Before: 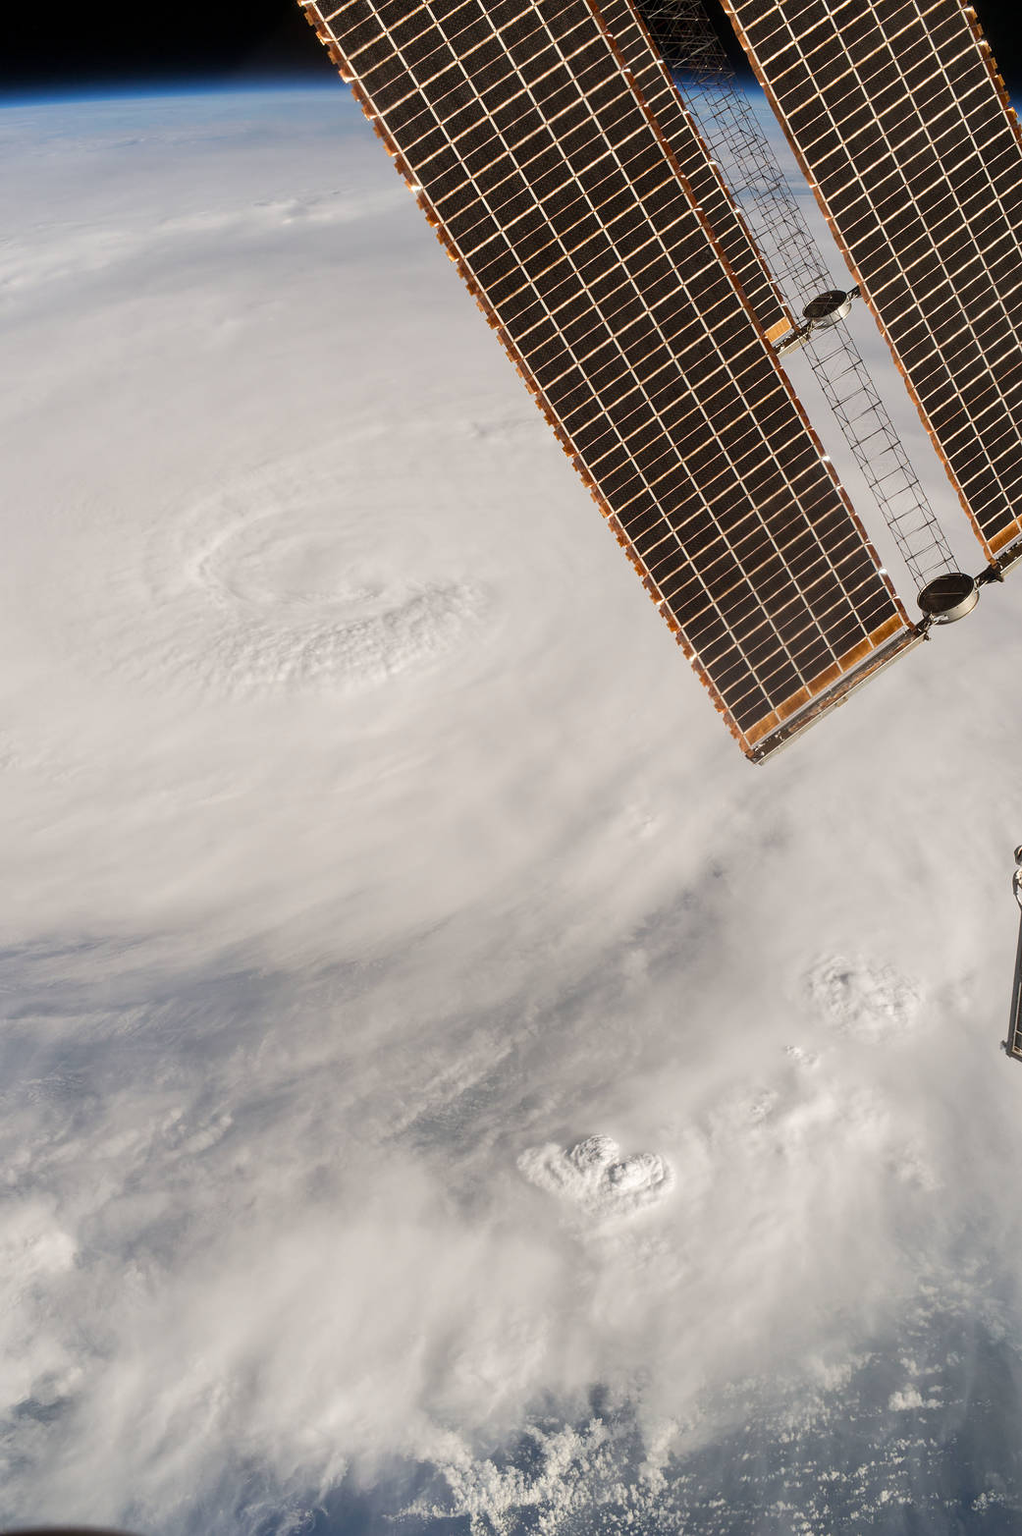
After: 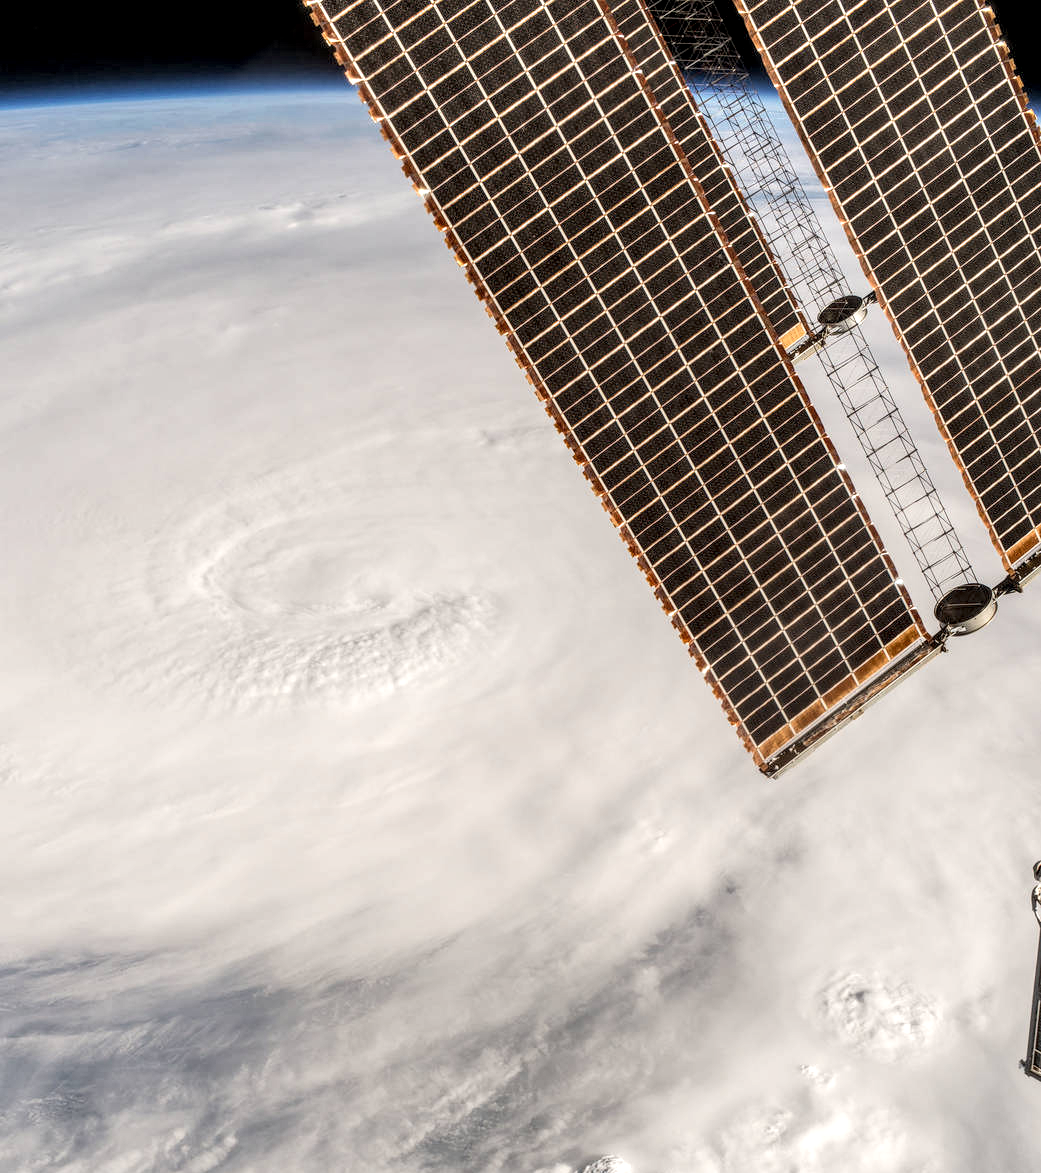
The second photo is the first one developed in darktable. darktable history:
crop: bottom 24.985%
contrast brightness saturation: contrast 0.135, brightness 0.215
local contrast: highlights 16%, detail 188%
